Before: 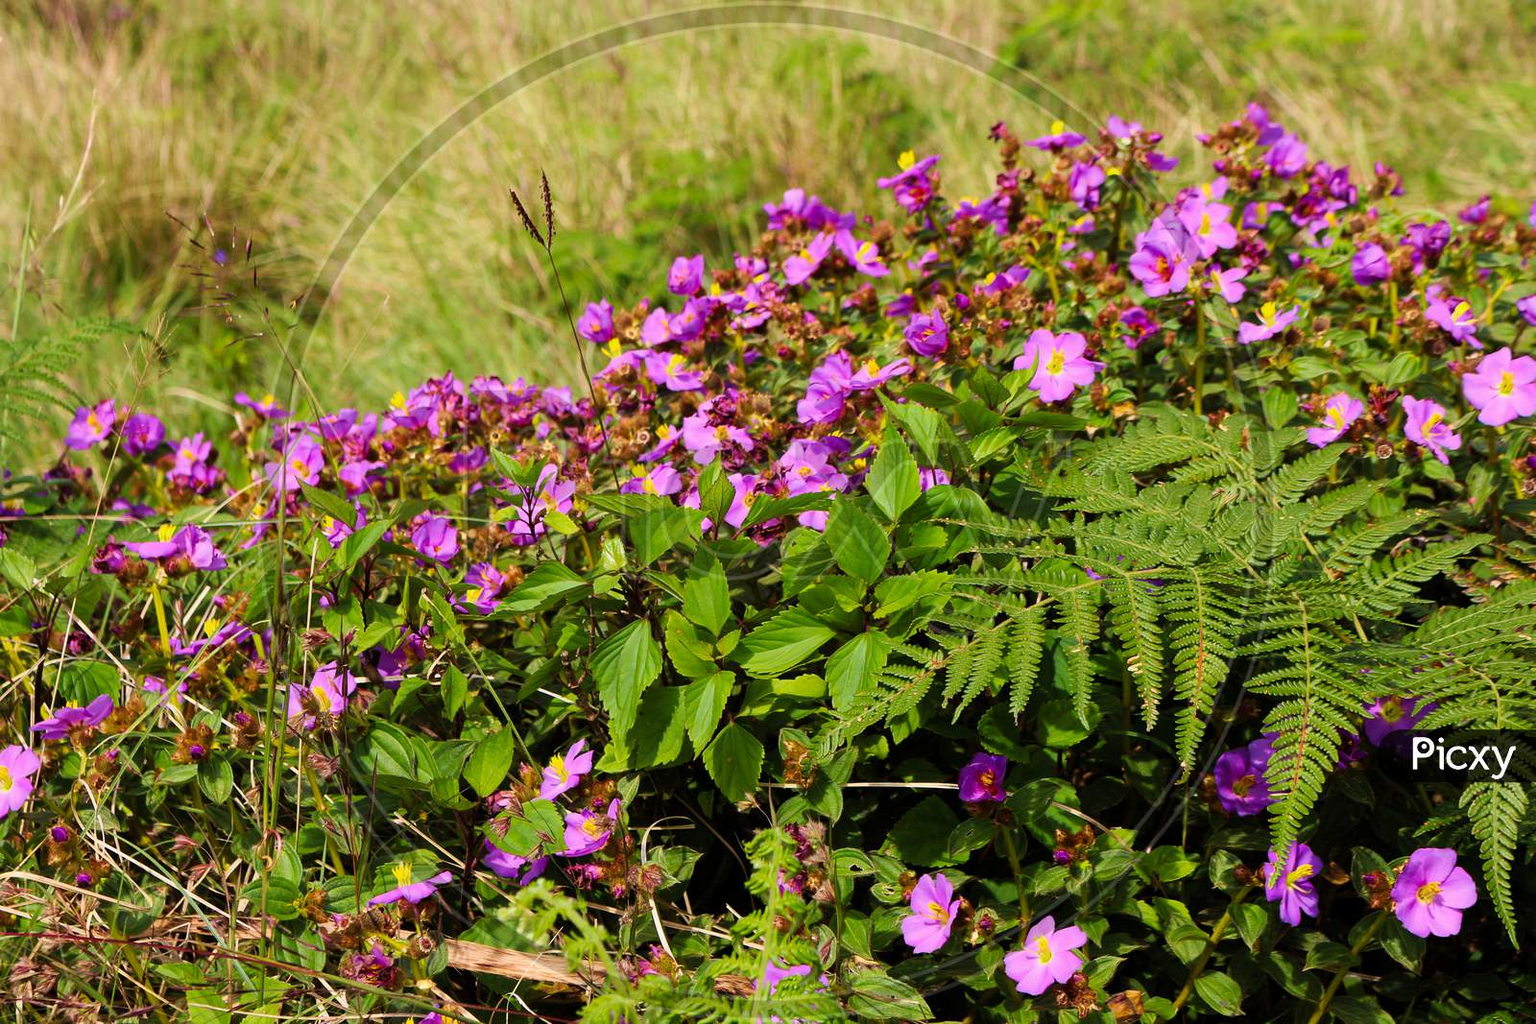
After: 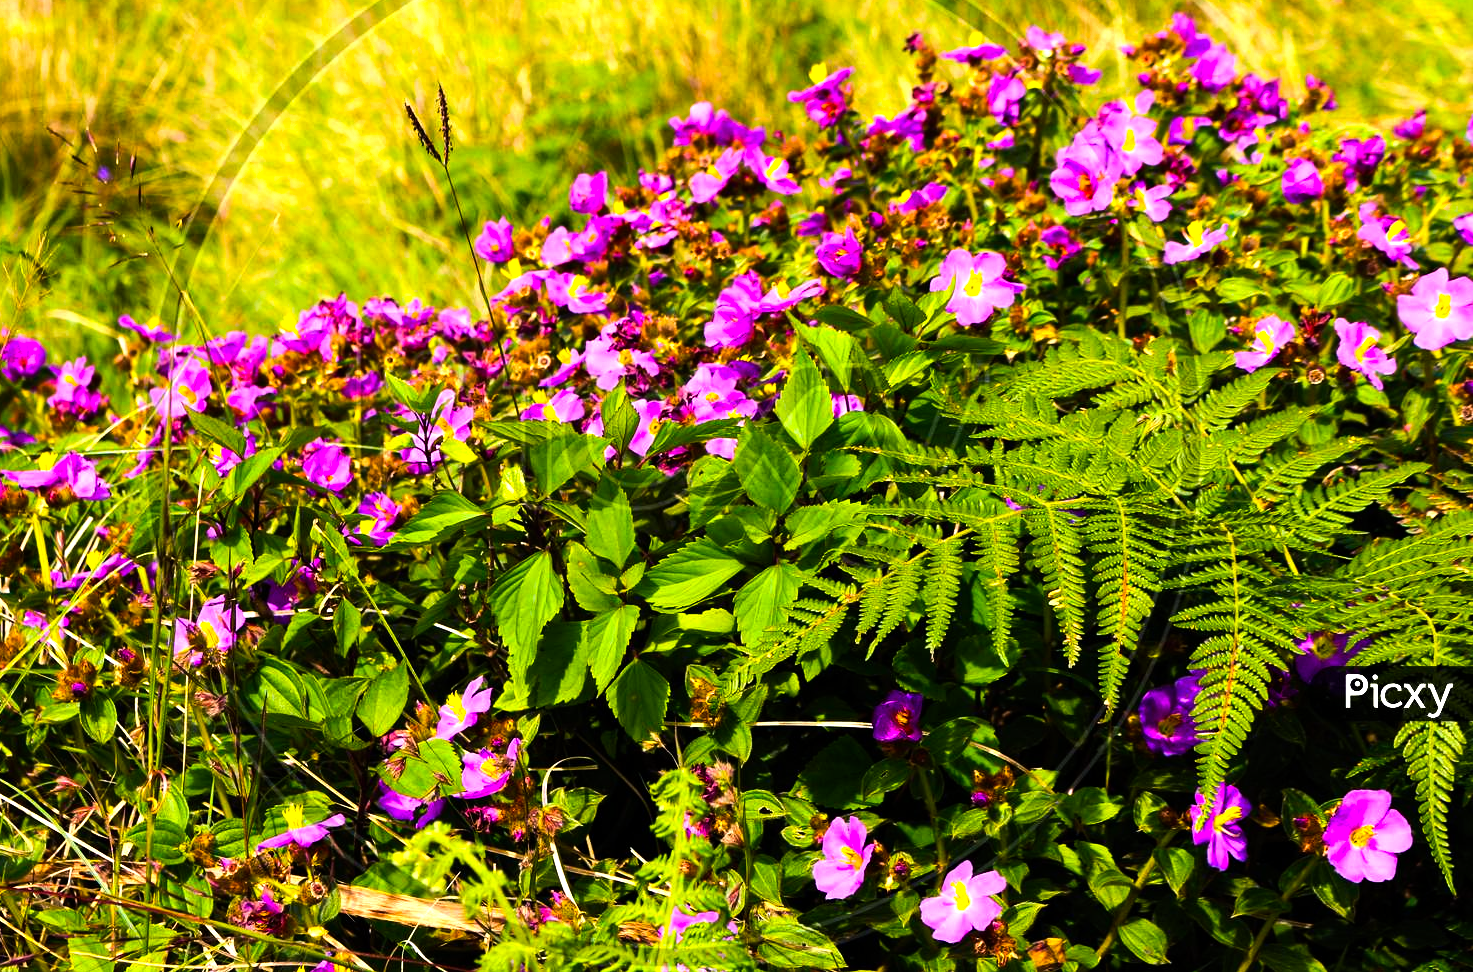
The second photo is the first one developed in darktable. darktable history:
color balance rgb: shadows lift › chroma 2.019%, shadows lift › hue 215.93°, power › hue 62.74°, highlights gain › chroma 1.05%, highlights gain › hue 70.66°, linear chroma grading › global chroma 14.937%, perceptual saturation grading › global saturation 19.315%, global vibrance 20%
crop and rotate: left 7.889%, top 8.84%
tone equalizer: -8 EV -1.12 EV, -7 EV -1.05 EV, -6 EV -0.834 EV, -5 EV -0.568 EV, -3 EV 0.602 EV, -2 EV 0.86 EV, -1 EV 0.994 EV, +0 EV 1.06 EV, edges refinement/feathering 500, mask exposure compensation -1.57 EV, preserve details no
